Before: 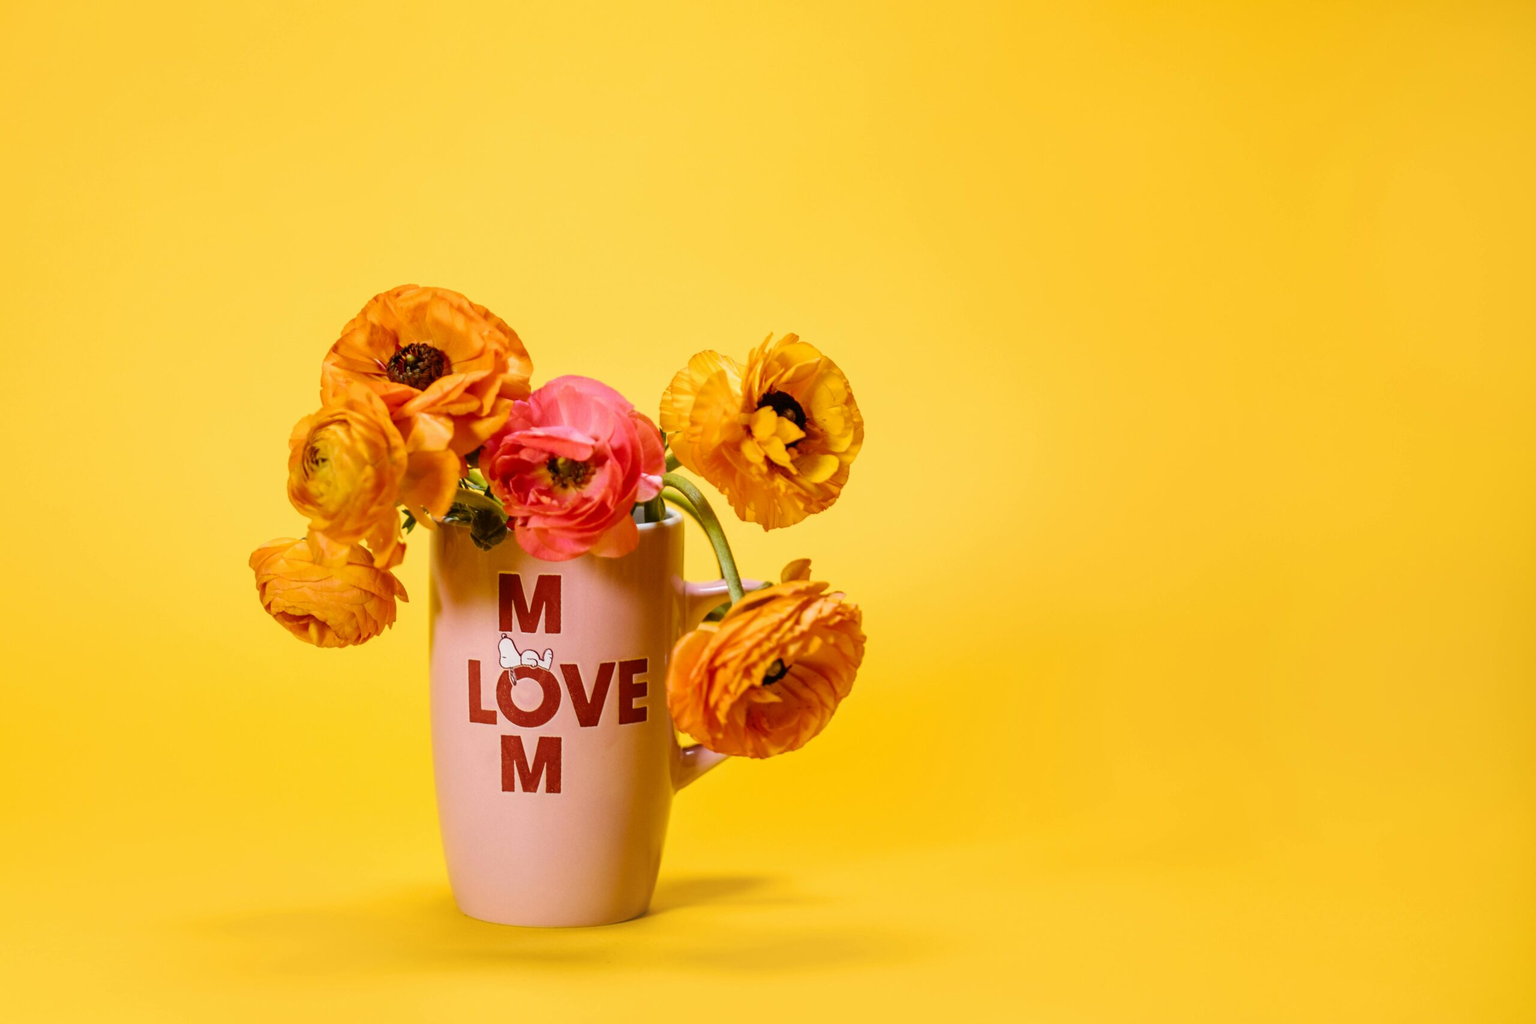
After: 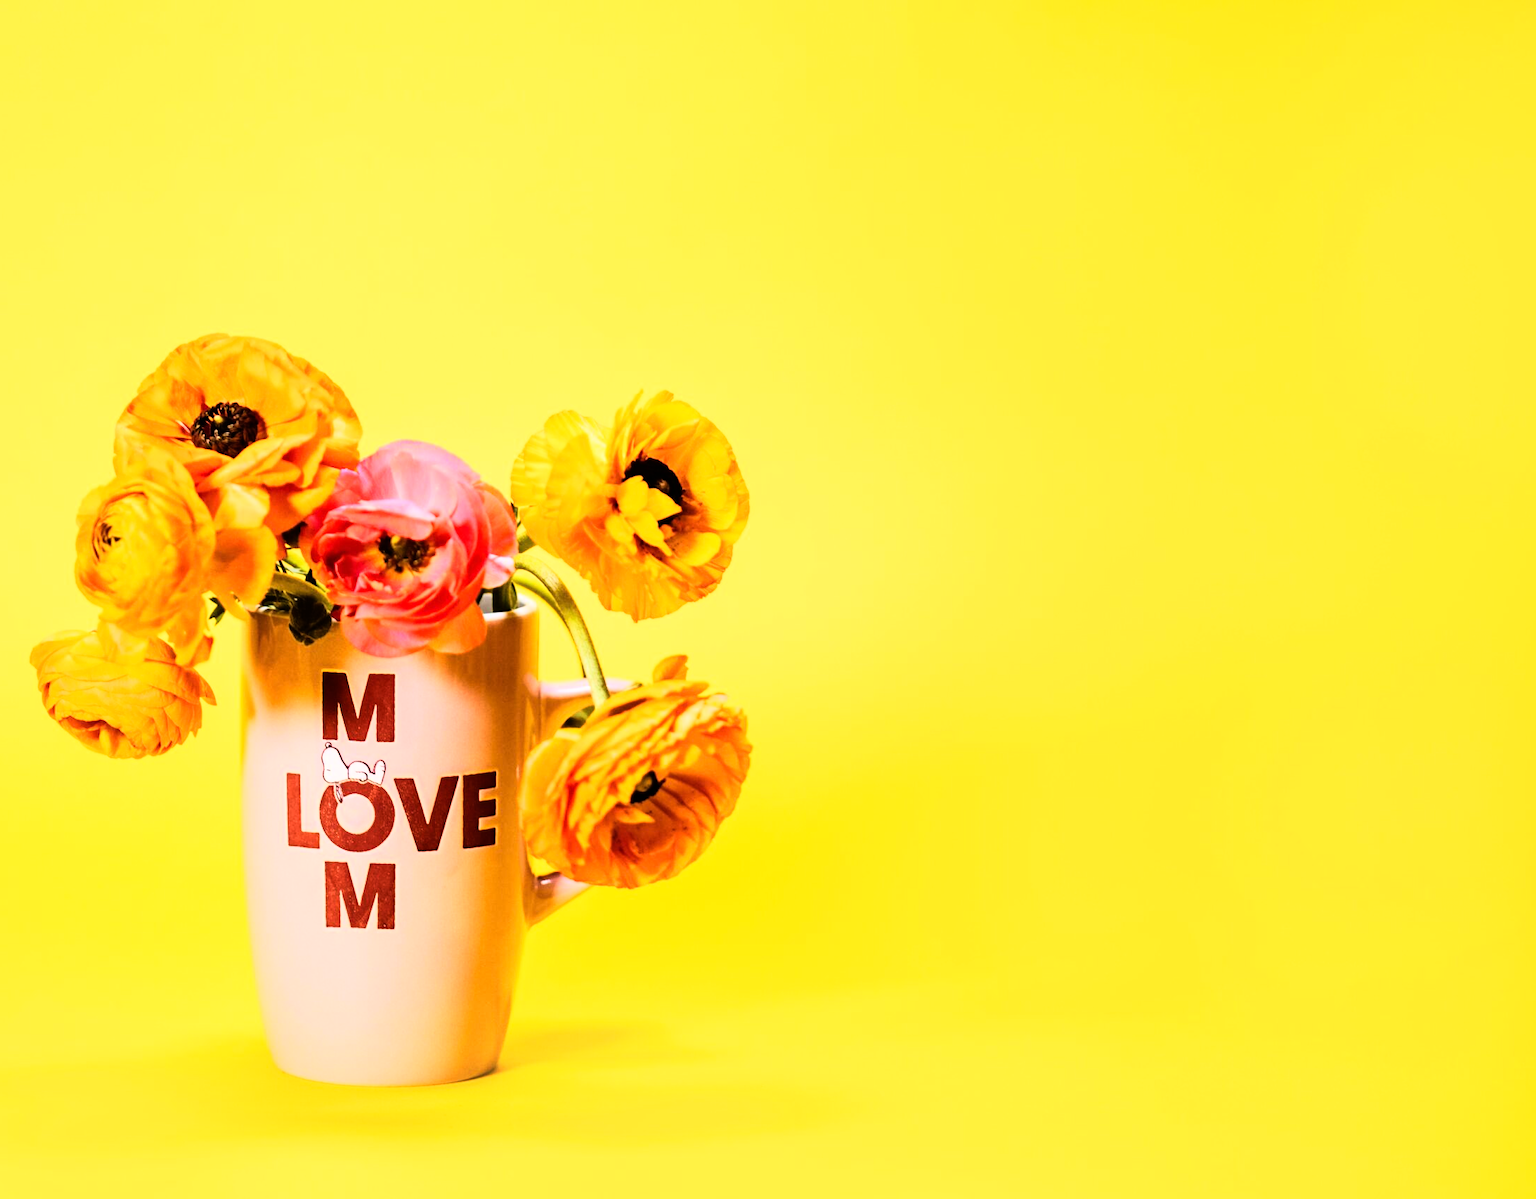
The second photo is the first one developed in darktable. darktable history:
crop and rotate: left 14.584%
rgb curve: curves: ch0 [(0, 0) (0.21, 0.15) (0.24, 0.21) (0.5, 0.75) (0.75, 0.96) (0.89, 0.99) (1, 1)]; ch1 [(0, 0.02) (0.21, 0.13) (0.25, 0.2) (0.5, 0.67) (0.75, 0.9) (0.89, 0.97) (1, 1)]; ch2 [(0, 0.02) (0.21, 0.13) (0.25, 0.2) (0.5, 0.67) (0.75, 0.9) (0.89, 0.97) (1, 1)], compensate middle gray true
